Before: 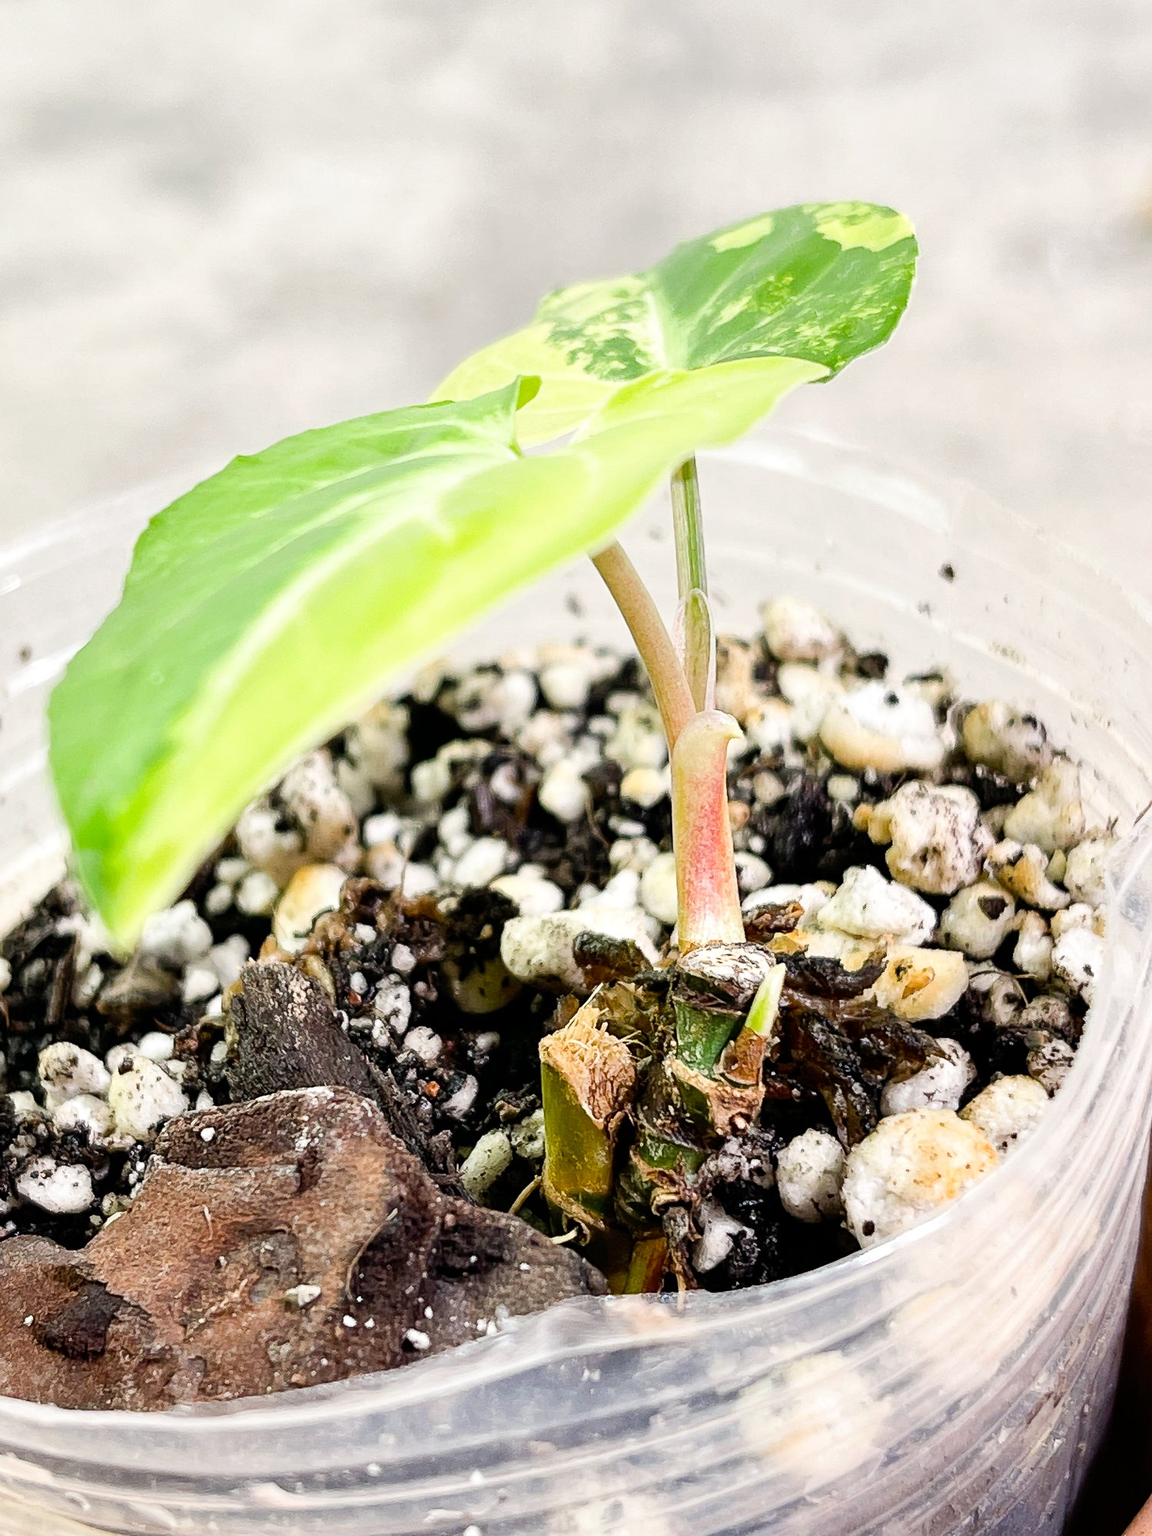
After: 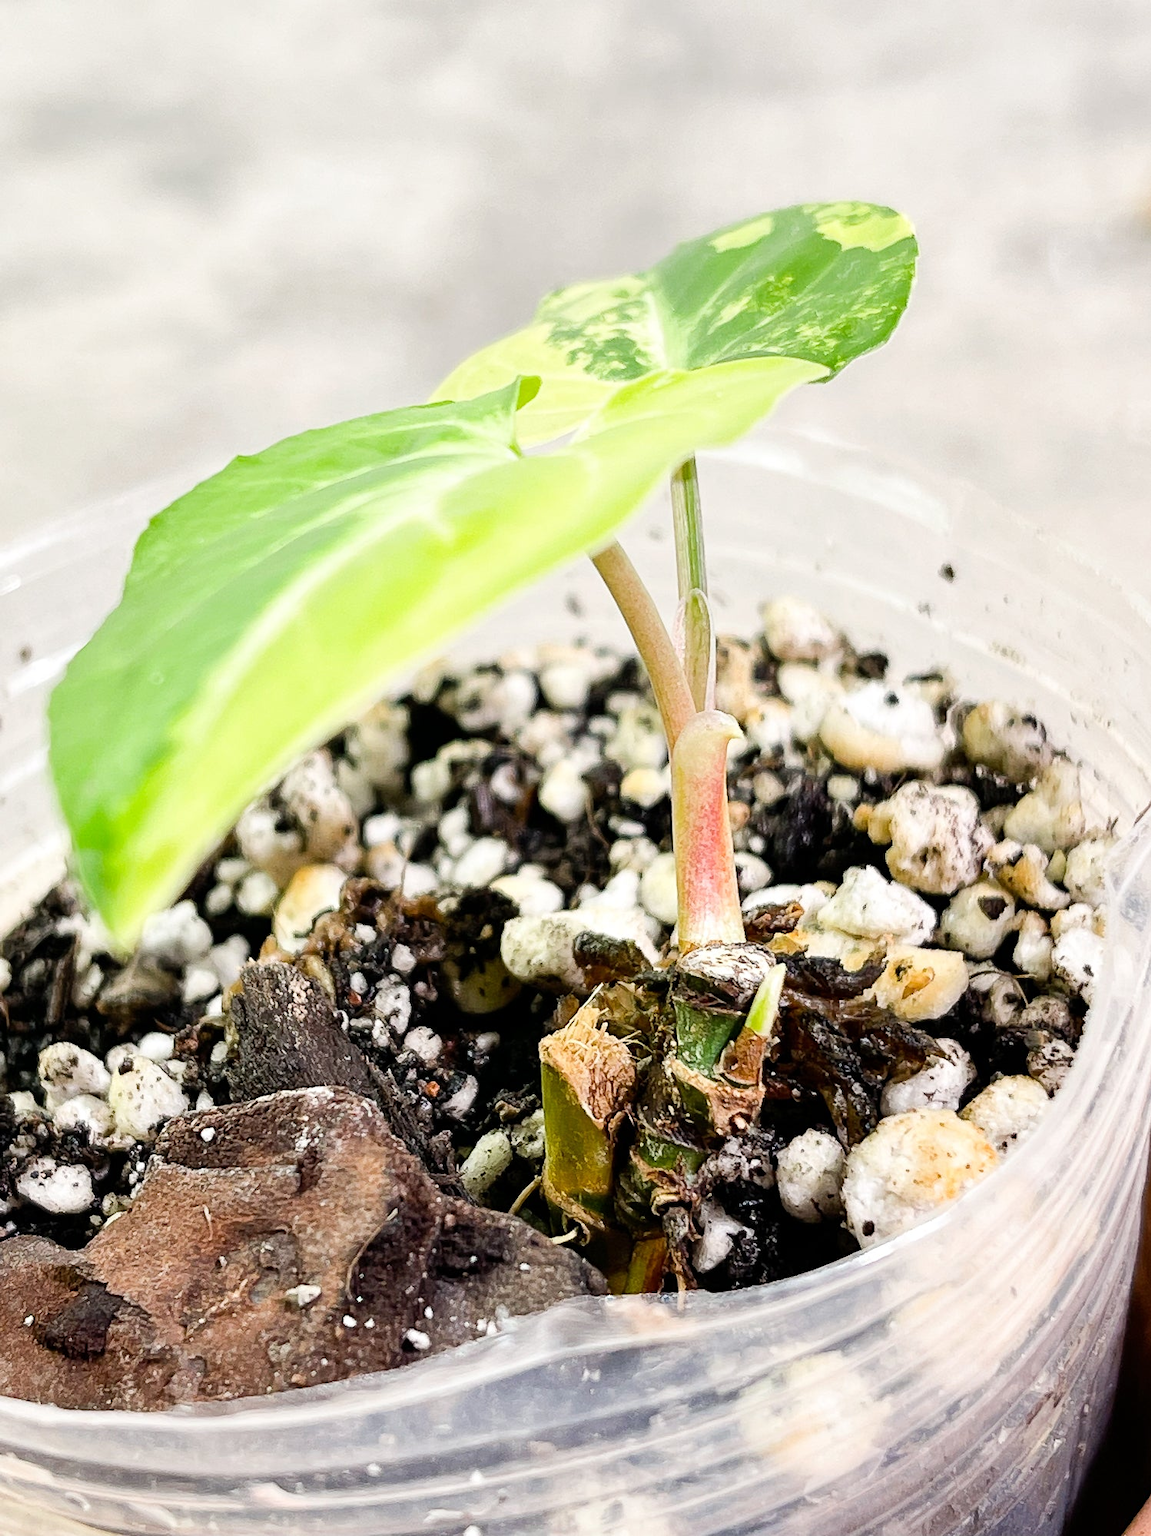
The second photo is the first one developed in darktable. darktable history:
base curve: curves: ch0 [(0, 0) (0.297, 0.298) (1, 1)]
